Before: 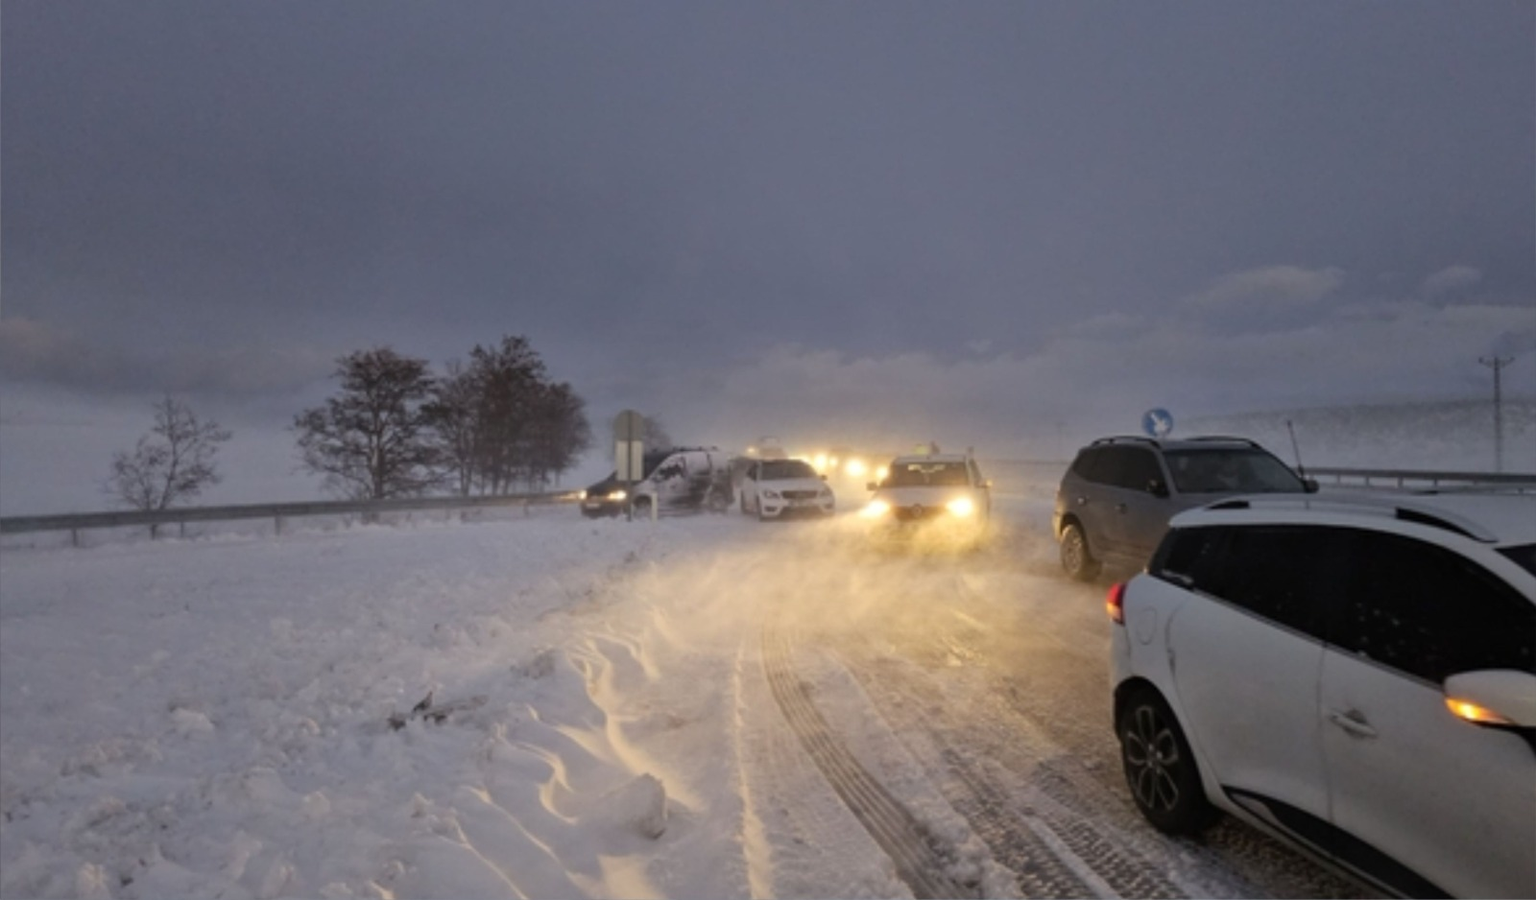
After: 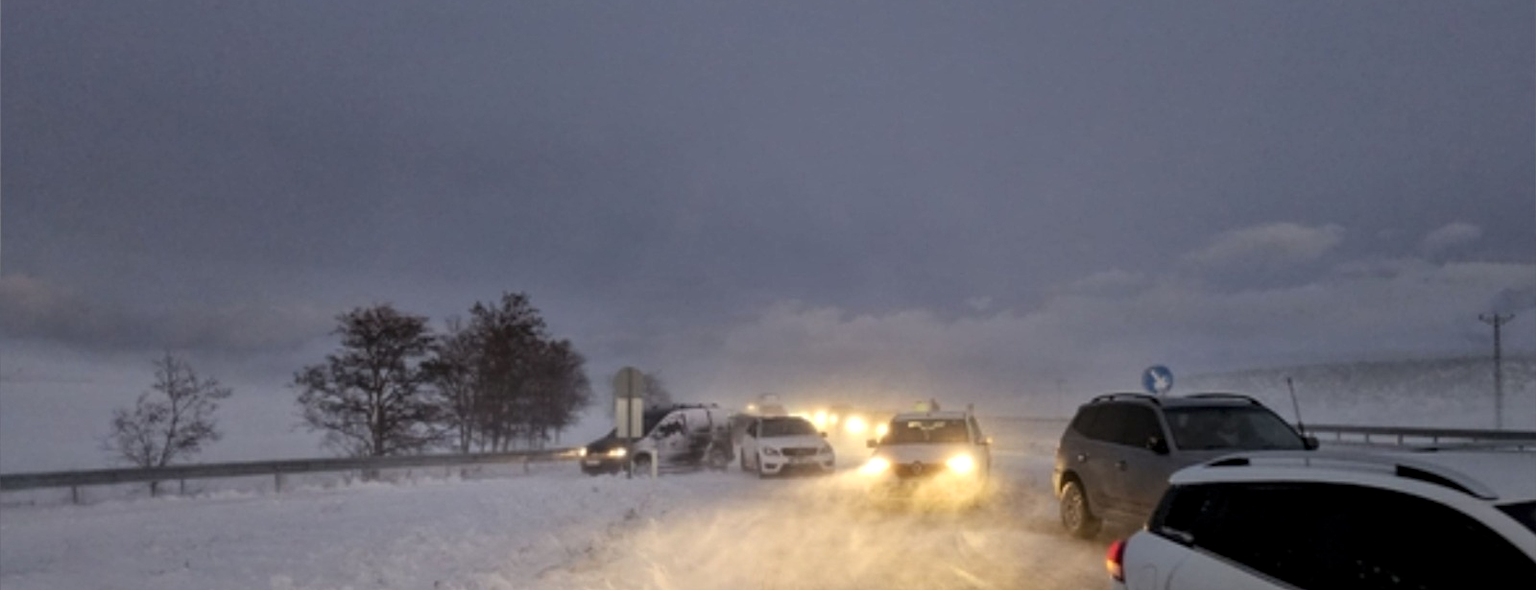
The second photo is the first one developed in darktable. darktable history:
crop and rotate: top 4.848%, bottom 29.503%
local contrast: detail 130%
